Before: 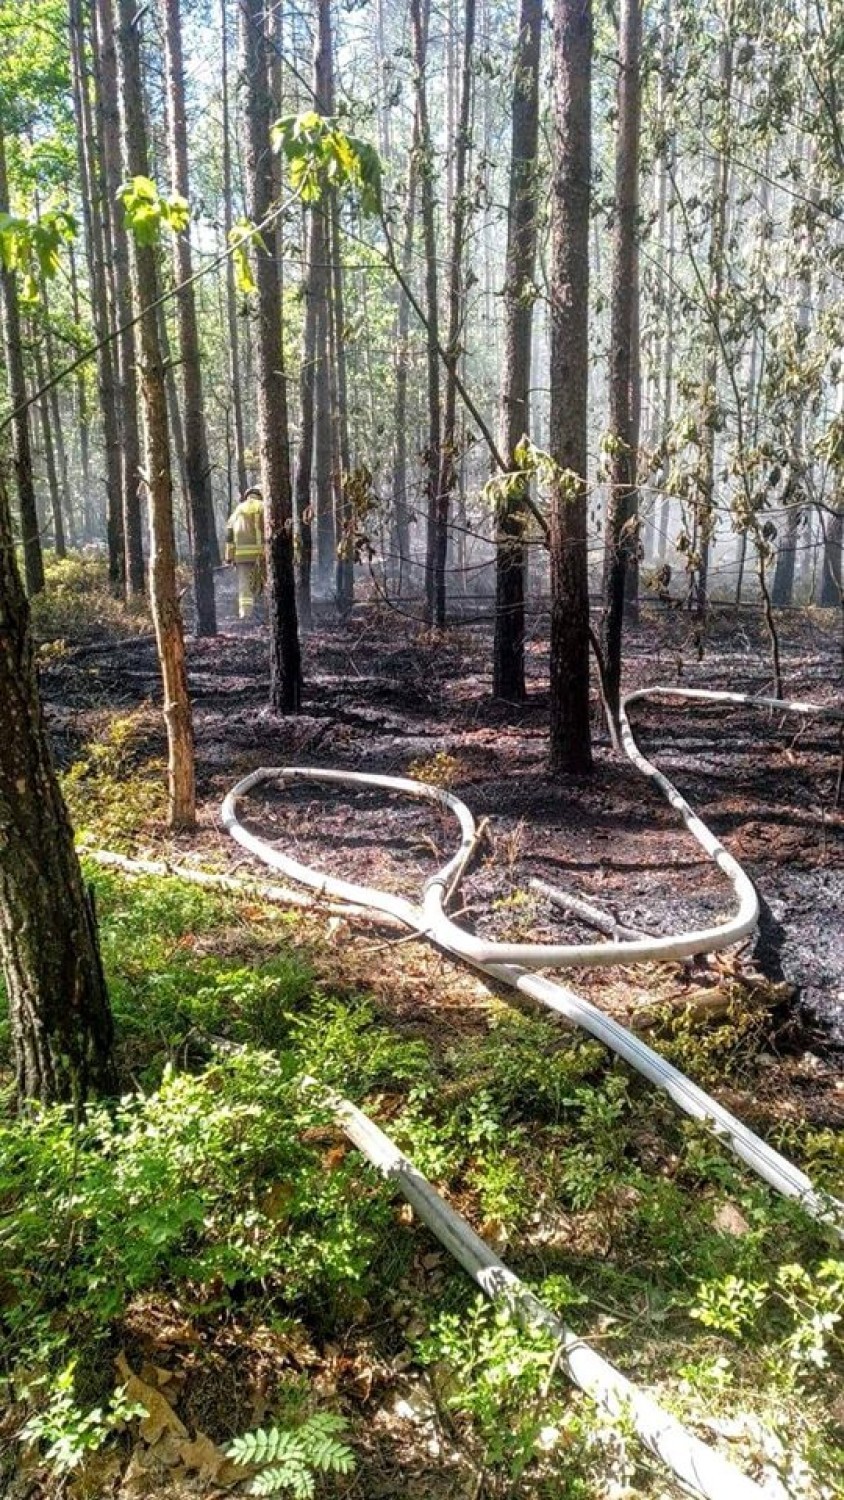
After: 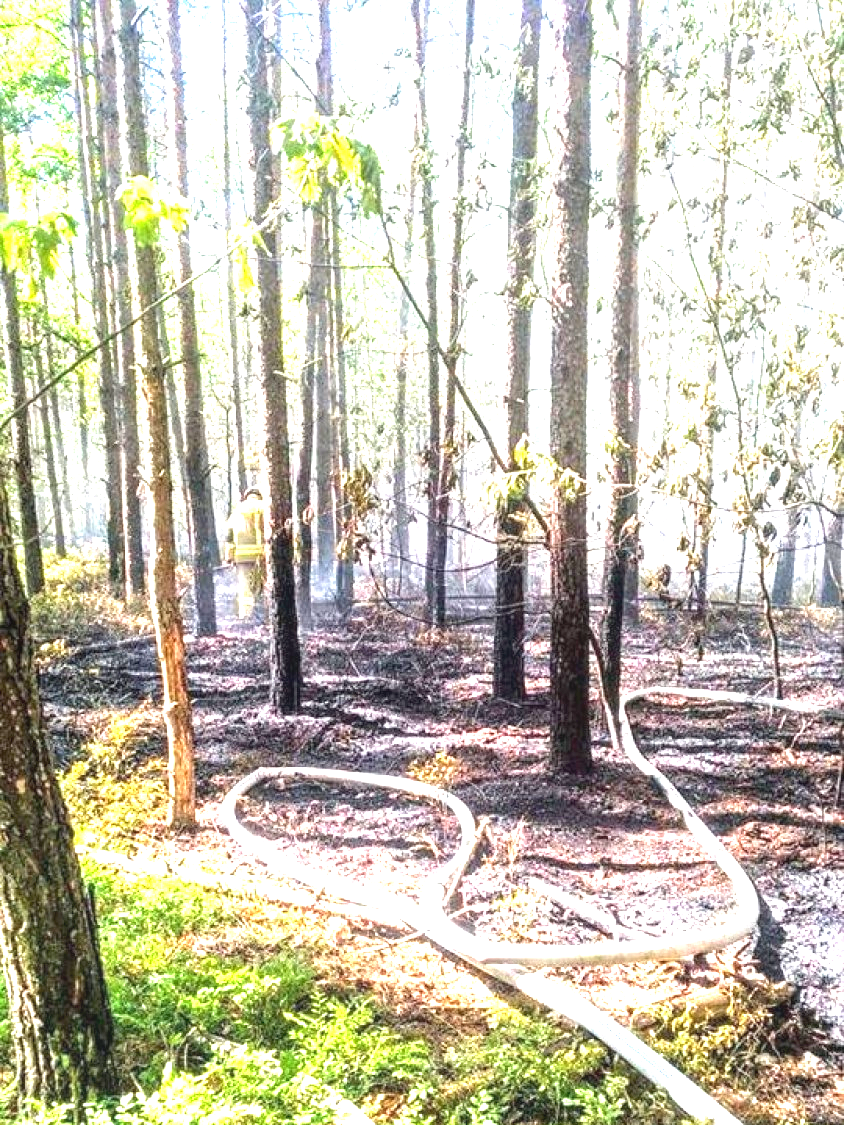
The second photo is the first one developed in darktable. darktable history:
exposure: exposure 1.999 EV, compensate highlight preservation false
local contrast: detail 110%
crop: bottom 24.978%
